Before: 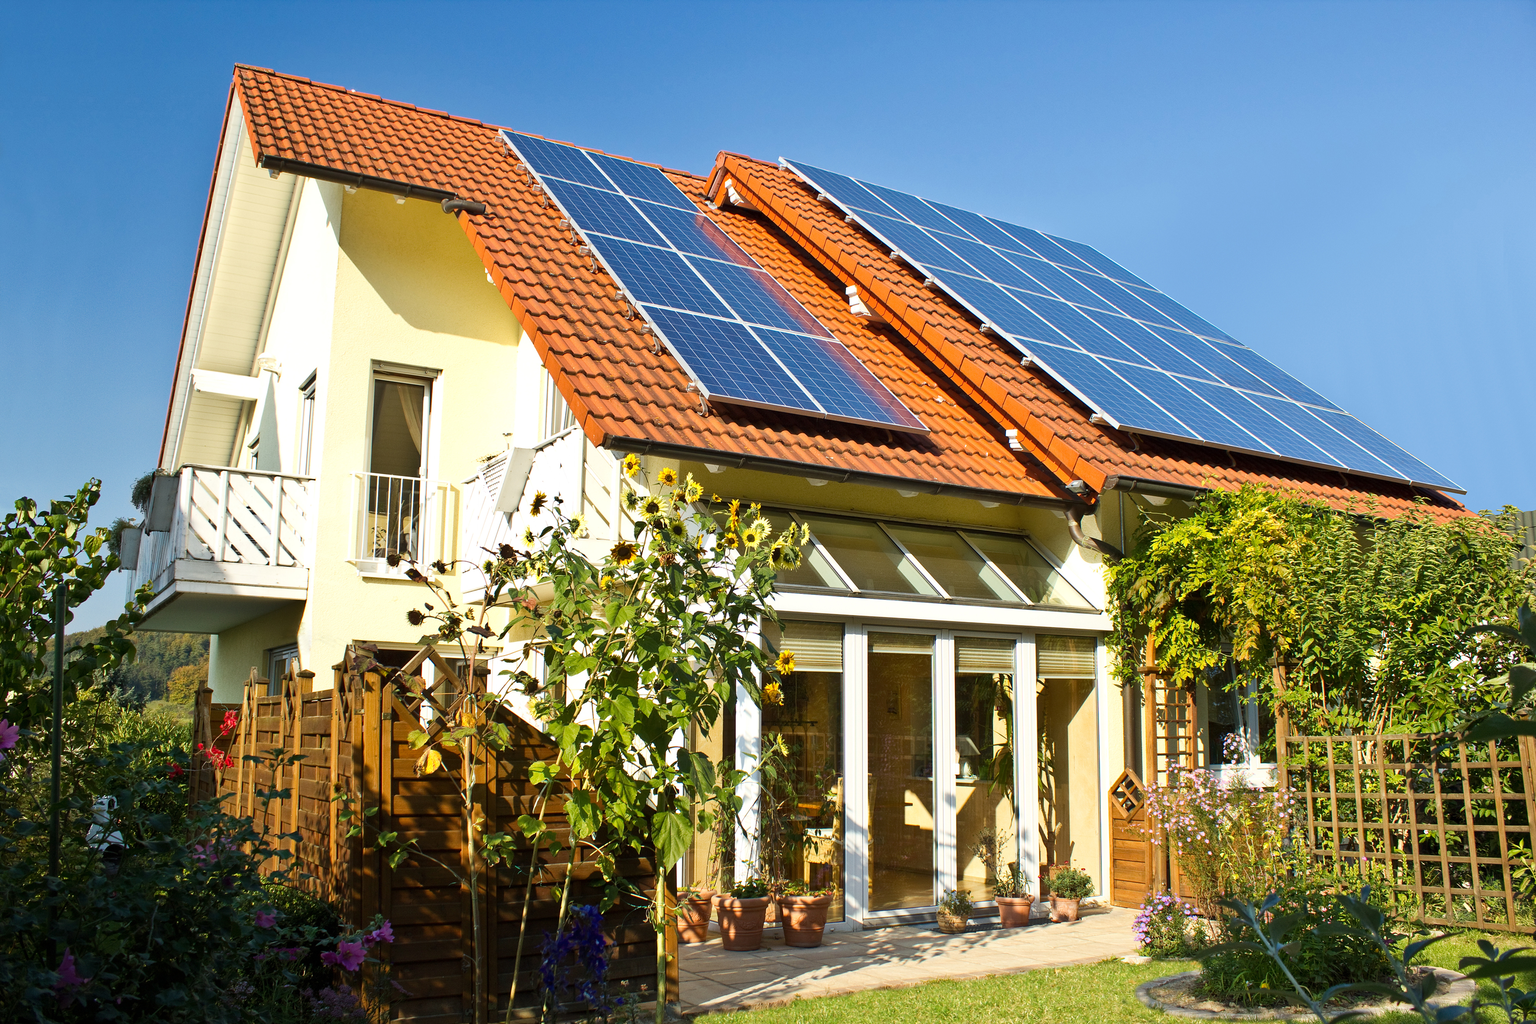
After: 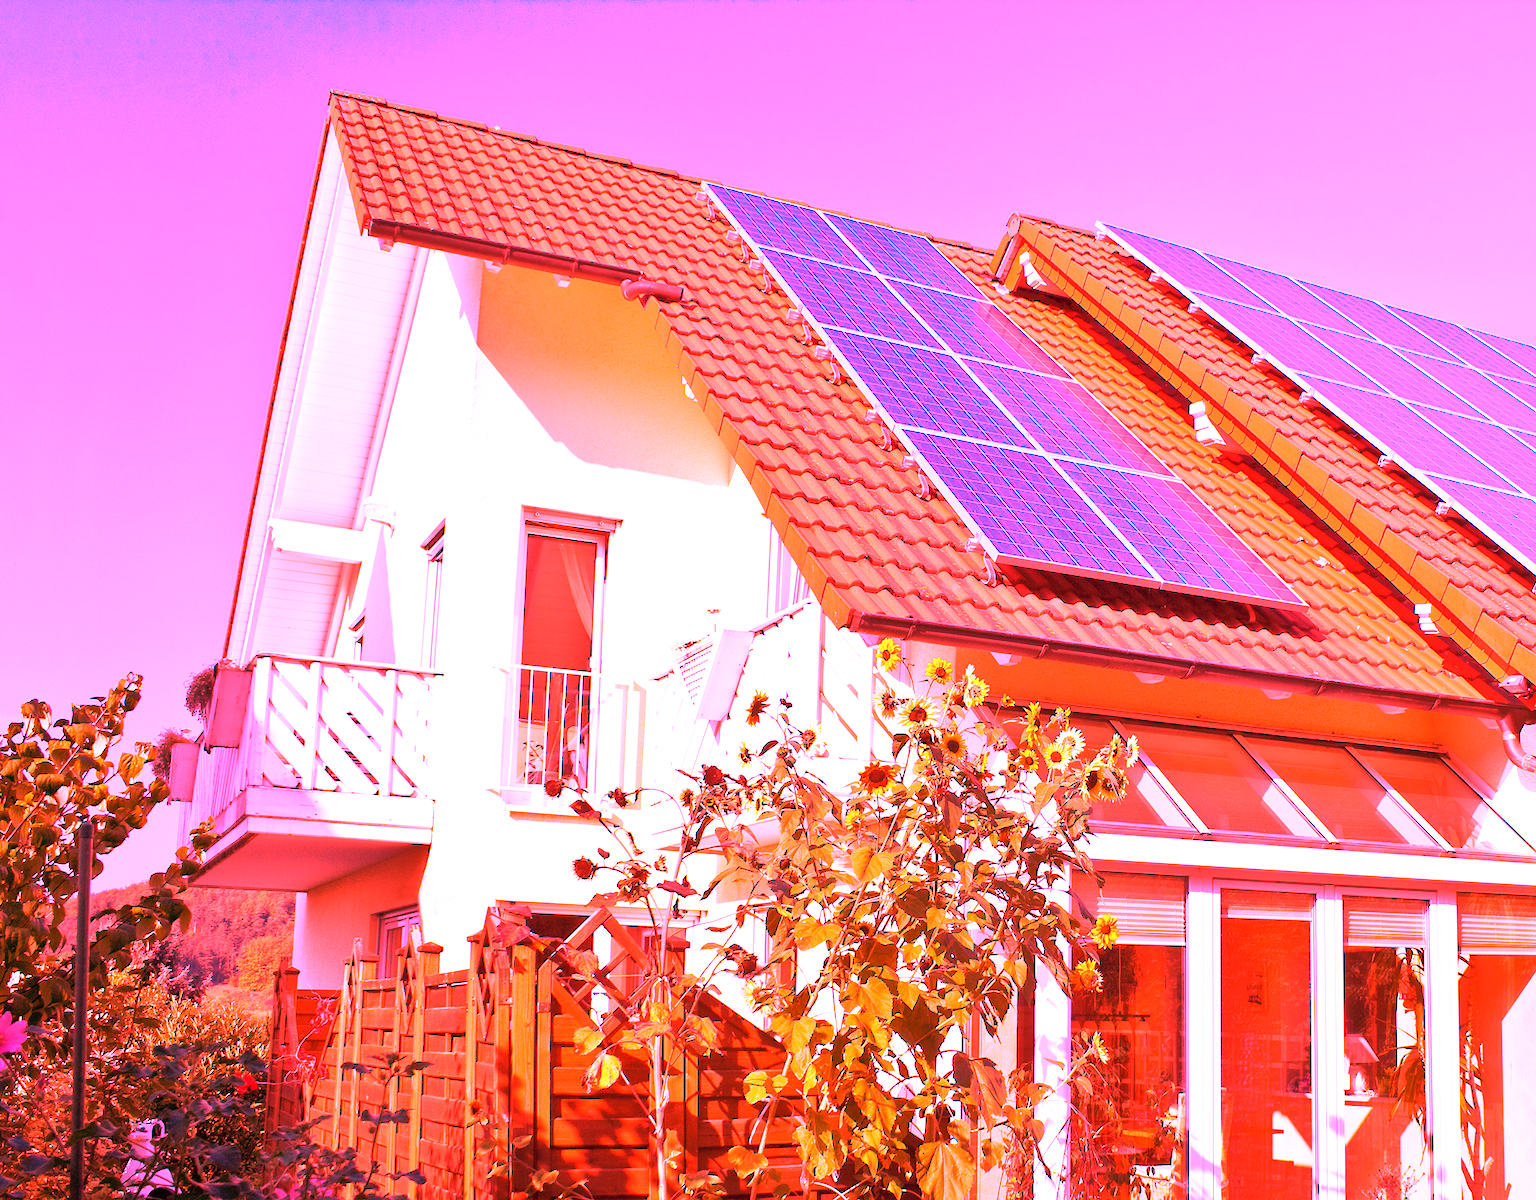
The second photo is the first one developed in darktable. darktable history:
crop: right 28.885%, bottom 16.626%
shadows and highlights: shadows 43.06, highlights 6.94
white balance: red 4.26, blue 1.802
